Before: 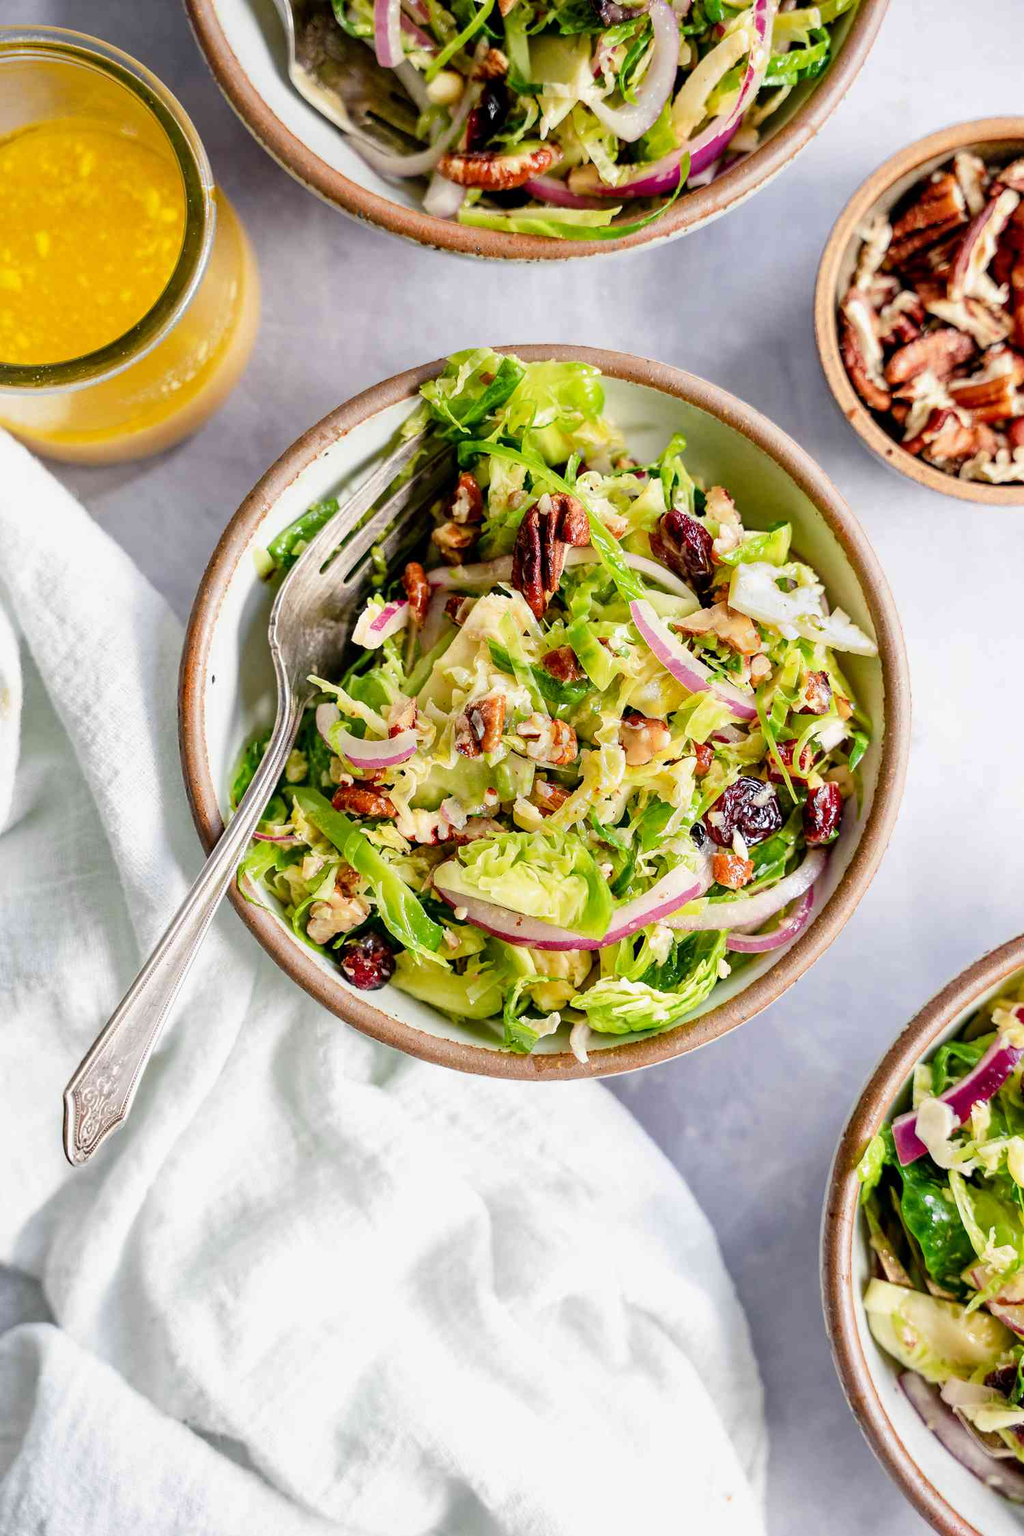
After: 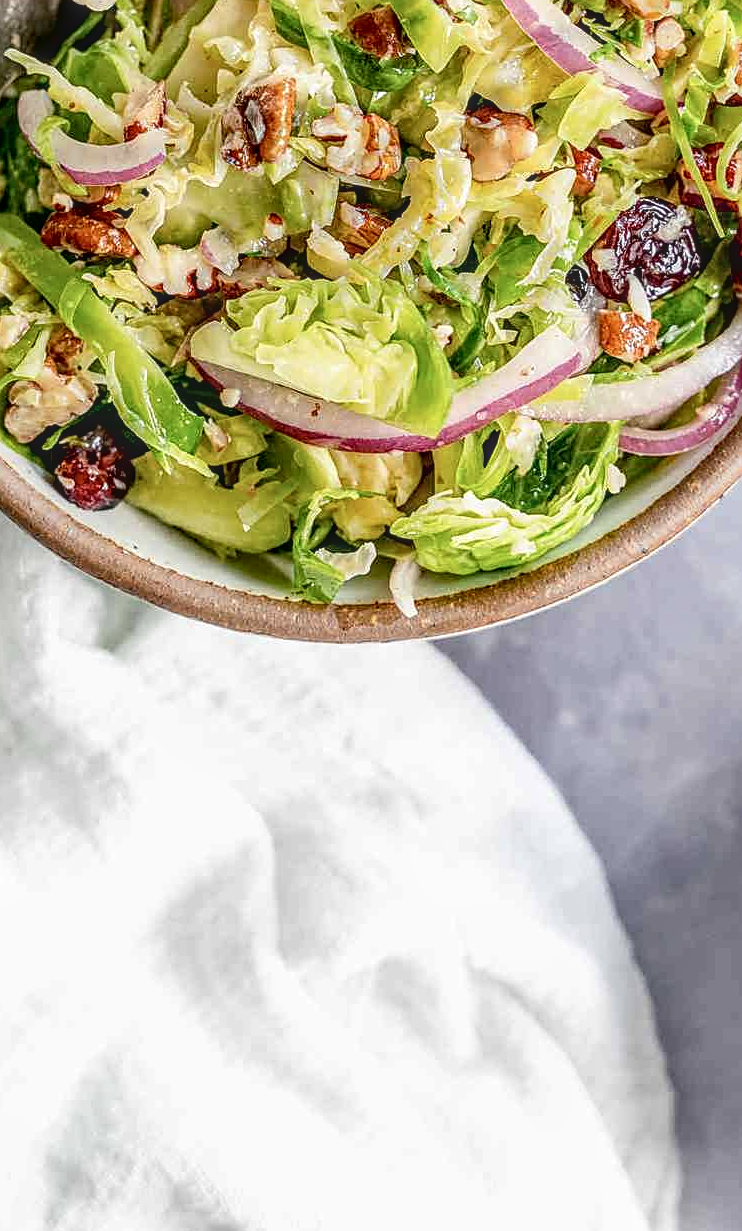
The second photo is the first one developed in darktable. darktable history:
local contrast: highlights 0%, shadows 0%, detail 133%
sharpen: on, module defaults
contrast brightness saturation: contrast 0.11, saturation -0.17
crop: left 29.672%, top 41.786%, right 20.851%, bottom 3.487%
exposure: black level correction 0.007, compensate highlight preservation false
